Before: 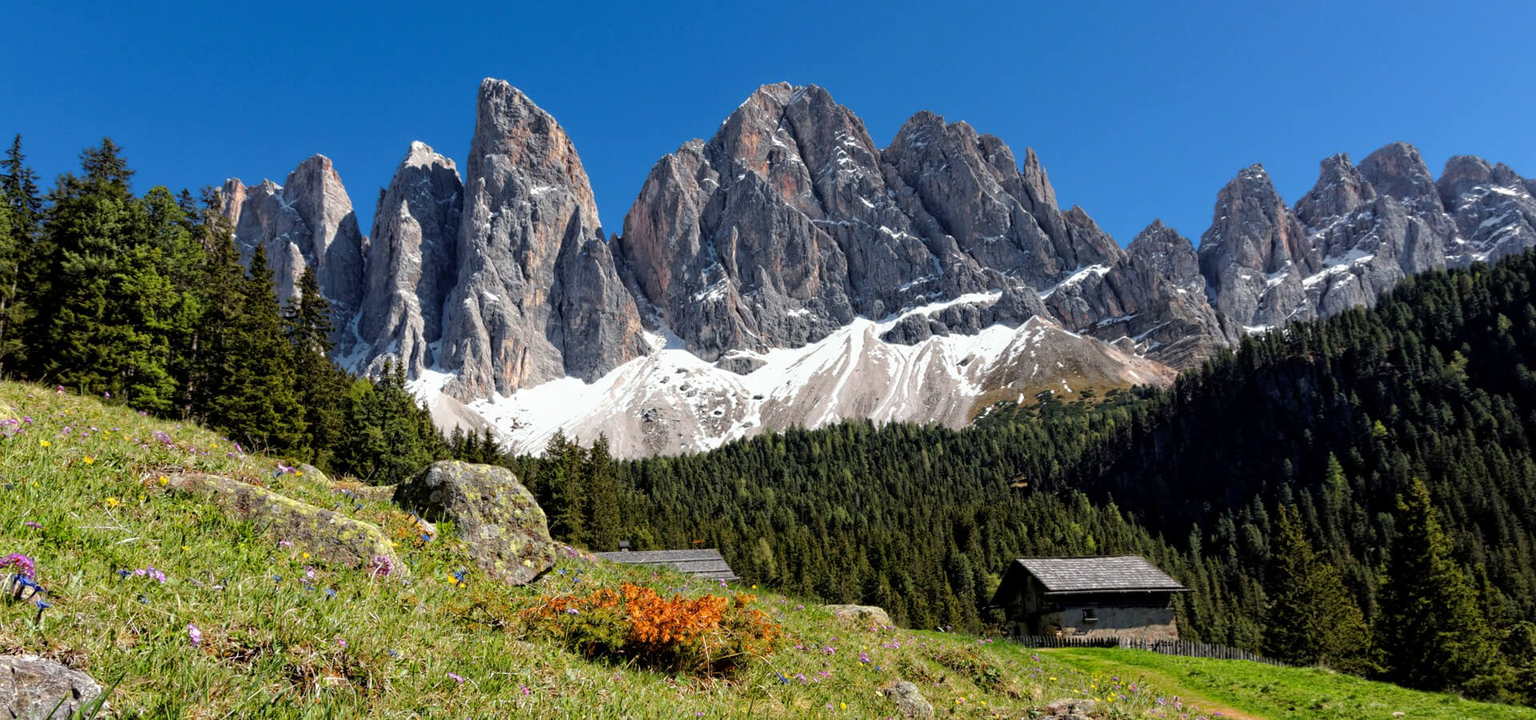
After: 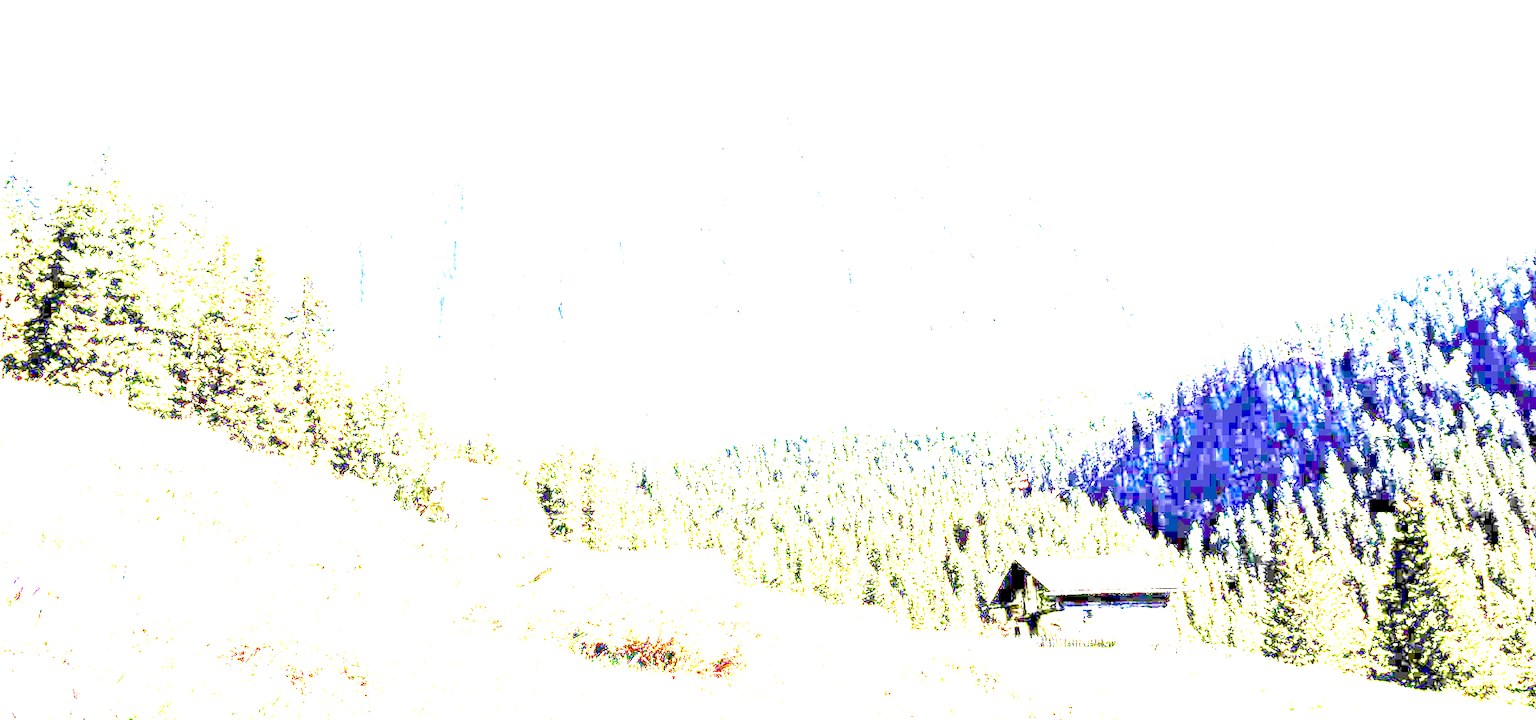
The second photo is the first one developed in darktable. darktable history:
velvia: on, module defaults
exposure: exposure 8 EV, compensate highlight preservation false
